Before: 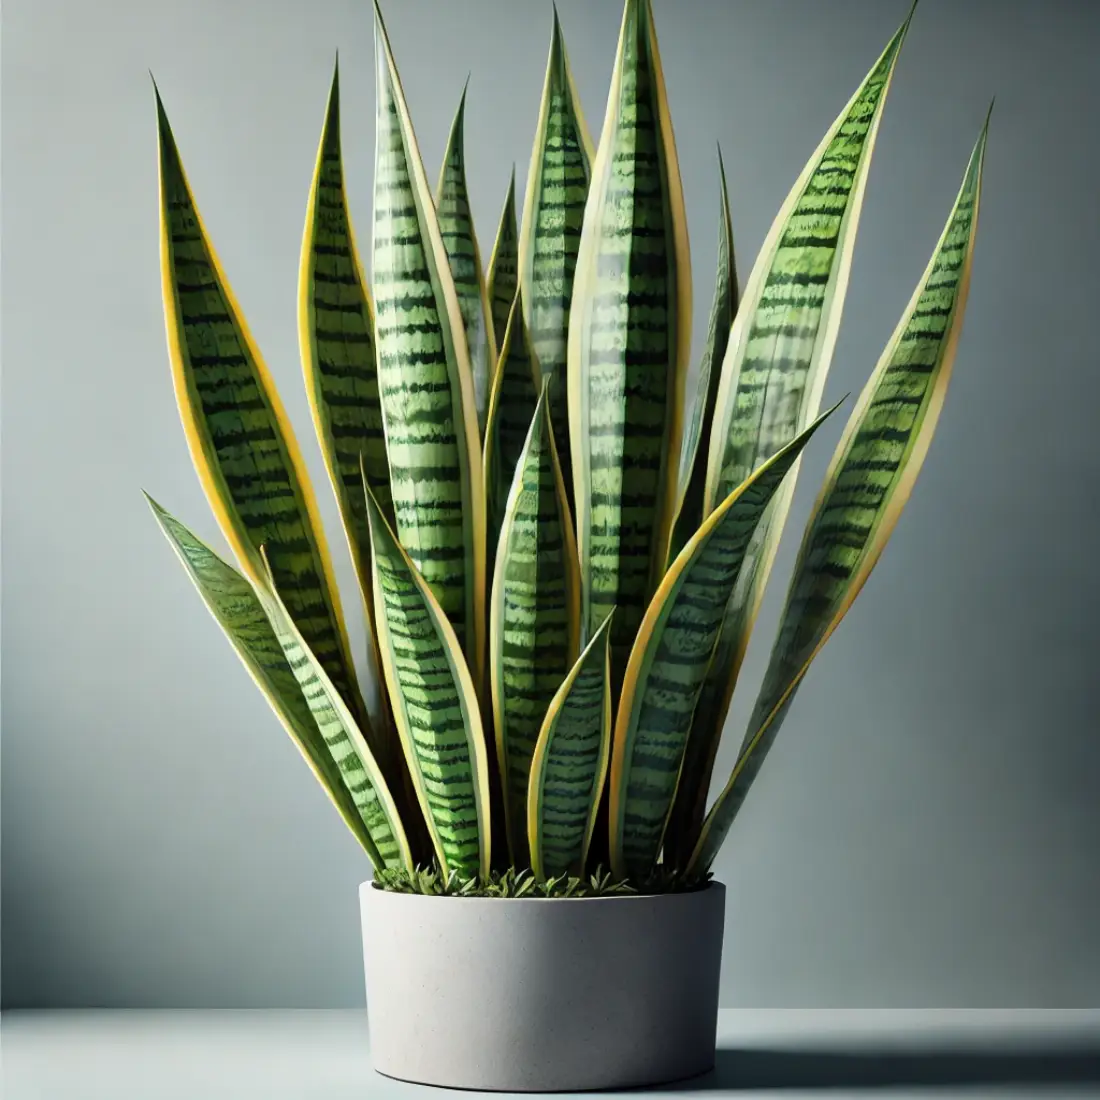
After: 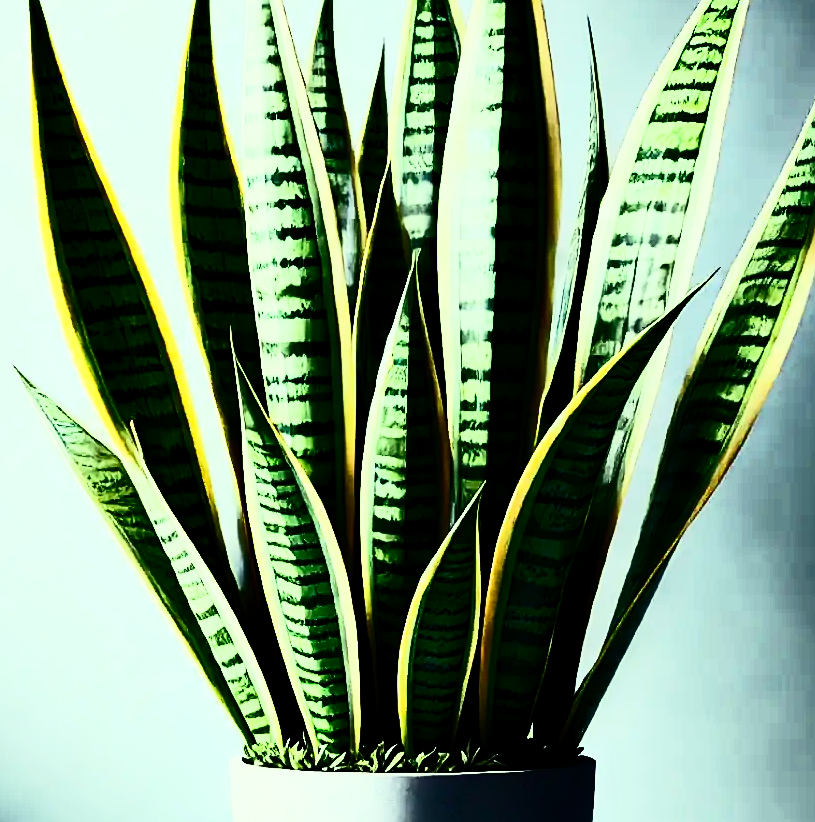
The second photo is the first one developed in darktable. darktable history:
color calibration: gray › normalize channels true, x 0.37, y 0.382, temperature 4316.56 K, gamut compression 0.011
exposure: black level correction 0.009, exposure -0.654 EV, compensate highlight preservation false
base curve: curves: ch0 [(0, 0) (0.036, 0.025) (0.121, 0.166) (0.206, 0.329) (0.605, 0.79) (1, 1)], preserve colors none
color correction: highlights a* -5.87, highlights b* 10.91
contrast brightness saturation: contrast 0.927, brightness 0.205
sharpen: on, module defaults
tone equalizer: -8 EV -0.395 EV, -7 EV -0.404 EV, -6 EV -0.37 EV, -5 EV -0.227 EV, -3 EV 0.236 EV, -2 EV 0.338 EV, -1 EV 0.397 EV, +0 EV 0.391 EV
crop and rotate: left 11.851%, top 11.426%, right 14.042%, bottom 13.843%
